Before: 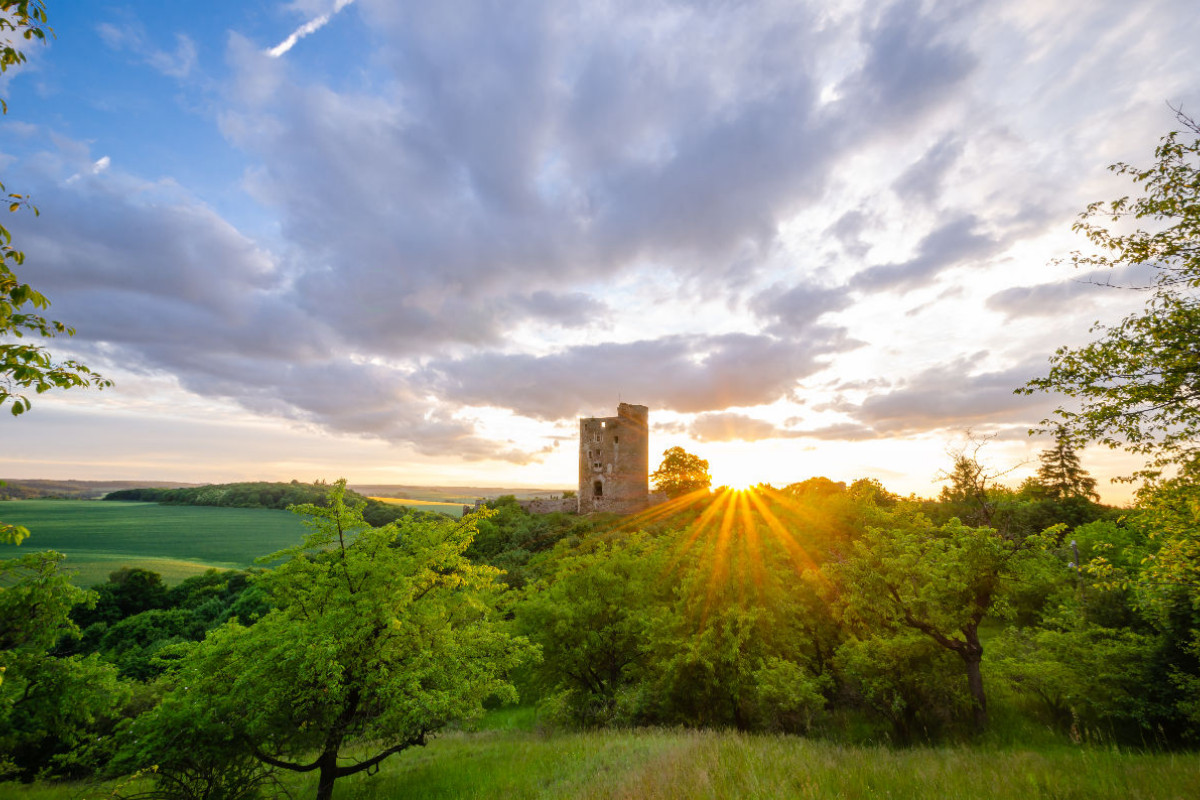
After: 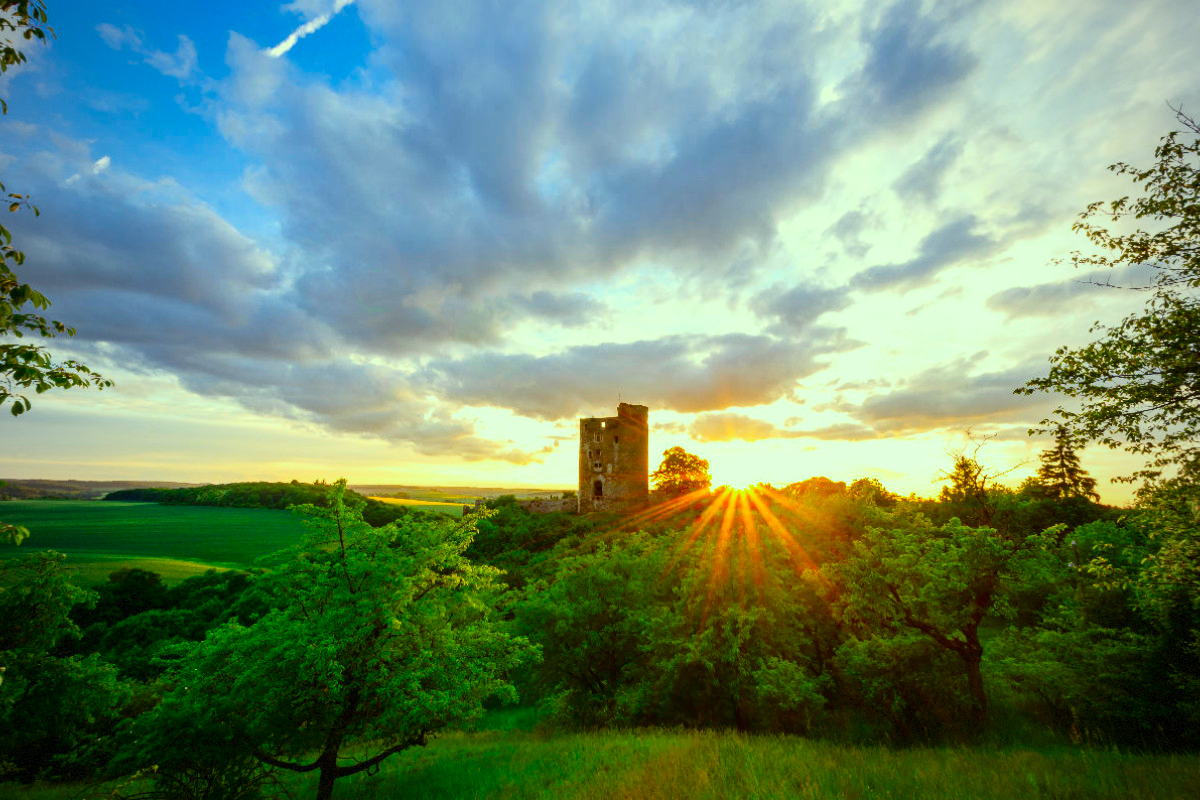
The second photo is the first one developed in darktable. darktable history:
vignetting: fall-off start 72.6%, fall-off radius 108.78%, brightness -0.285, width/height ratio 0.73, dithering 8-bit output
tone curve: curves: ch0 [(0, 0) (0.003, 0.004) (0.011, 0.009) (0.025, 0.017) (0.044, 0.029) (0.069, 0.04) (0.1, 0.051) (0.136, 0.07) (0.177, 0.095) (0.224, 0.131) (0.277, 0.179) (0.335, 0.237) (0.399, 0.302) (0.468, 0.386) (0.543, 0.471) (0.623, 0.576) (0.709, 0.699) (0.801, 0.817) (0.898, 0.917) (1, 1)], color space Lab, independent channels, preserve colors none
color correction: highlights a* -11.1, highlights b* 9.87, saturation 1.72
tone equalizer: edges refinement/feathering 500, mask exposure compensation -1.57 EV, preserve details no
